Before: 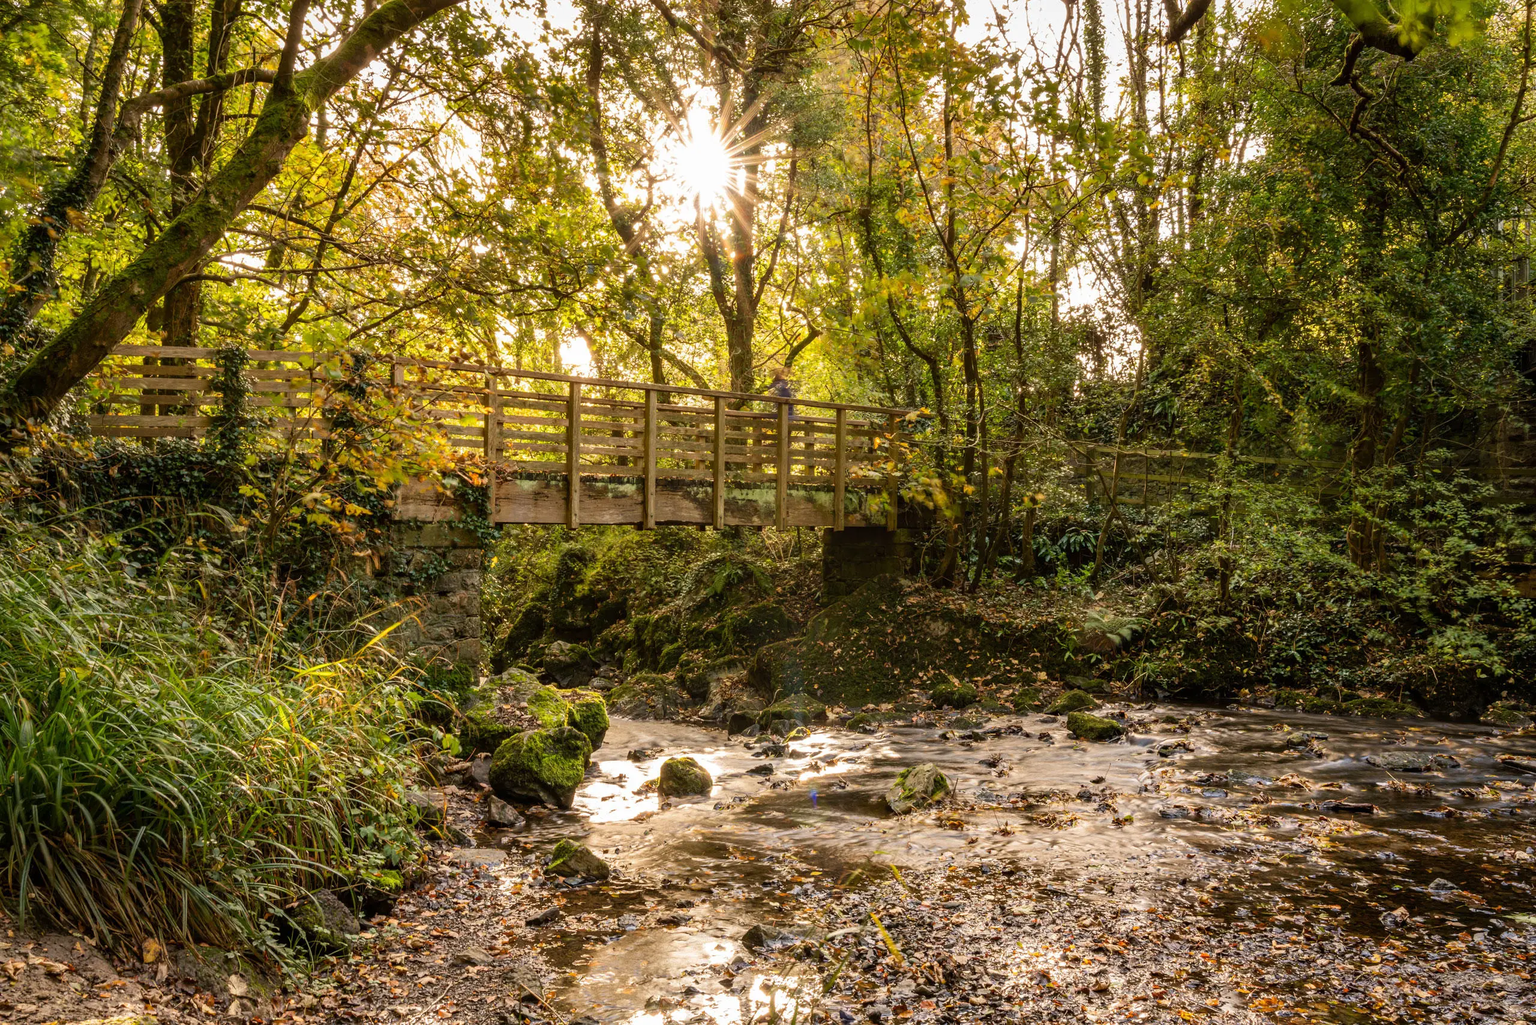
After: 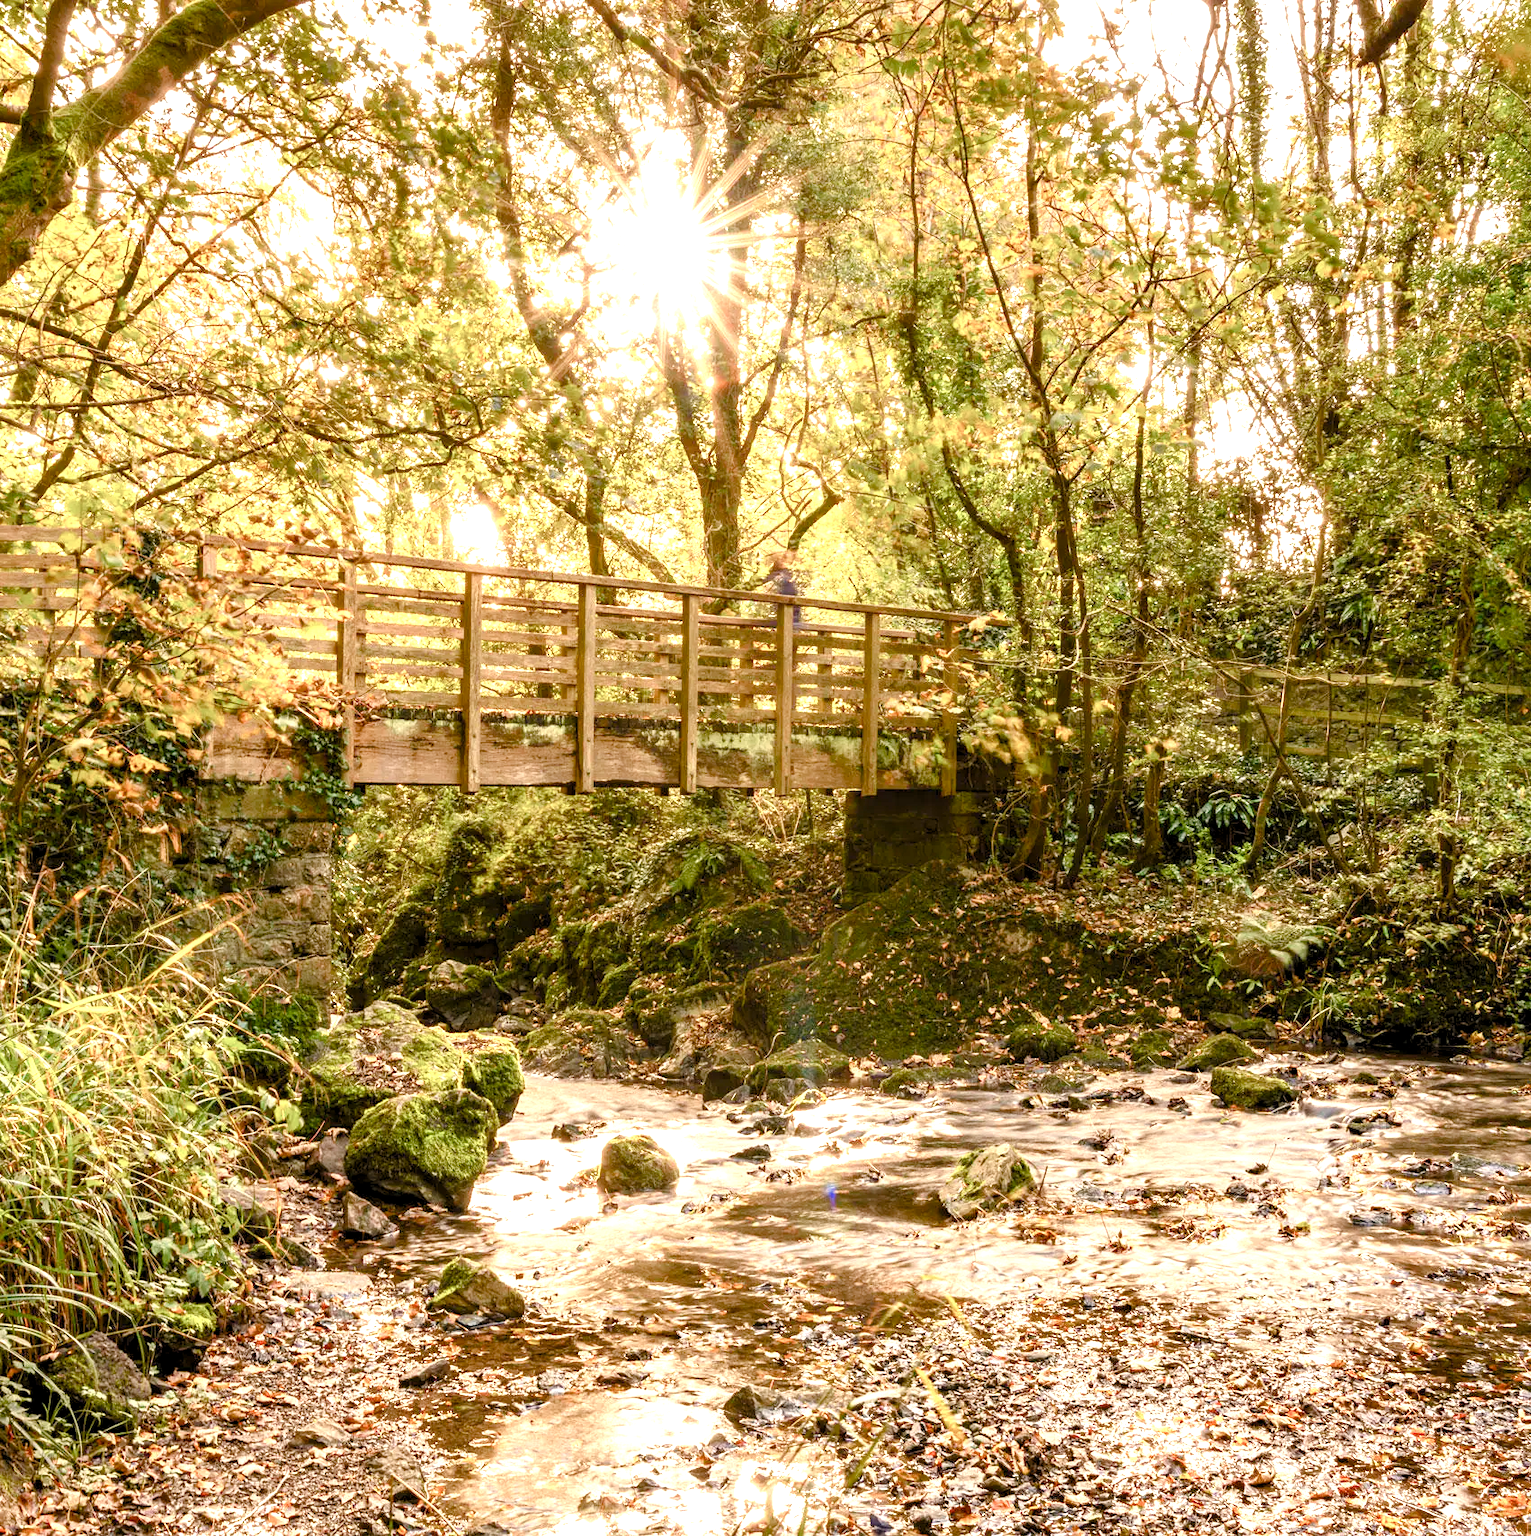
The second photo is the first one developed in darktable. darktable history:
exposure: black level correction 0, exposure 1.2 EV, compensate highlight preservation false
white balance: red 1.045, blue 0.932
crop: left 16.899%, right 16.556%
color balance rgb: shadows lift › chroma 1%, shadows lift › hue 113°, highlights gain › chroma 0.2%, highlights gain › hue 333°, perceptual saturation grading › global saturation 20%, perceptual saturation grading › highlights -50%, perceptual saturation grading › shadows 25%, contrast -10%
levels: levels [0.073, 0.497, 0.972]
